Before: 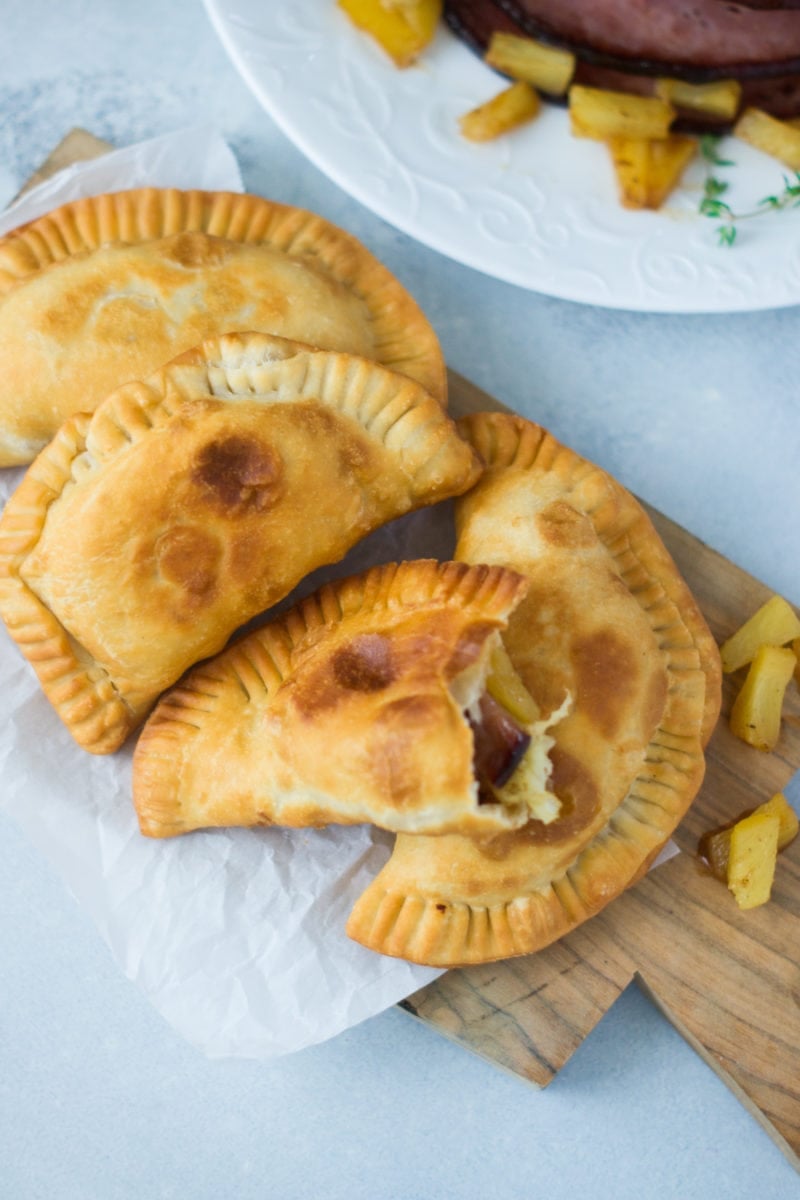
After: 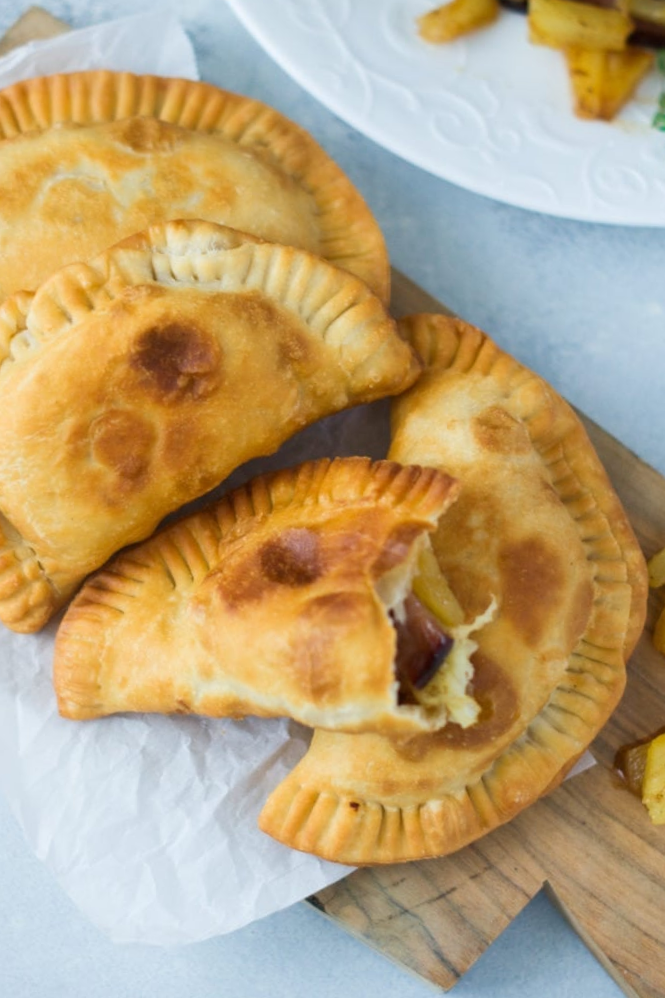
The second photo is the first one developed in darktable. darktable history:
white balance: emerald 1
crop and rotate: angle -3.27°, left 5.211%, top 5.211%, right 4.607%, bottom 4.607%
